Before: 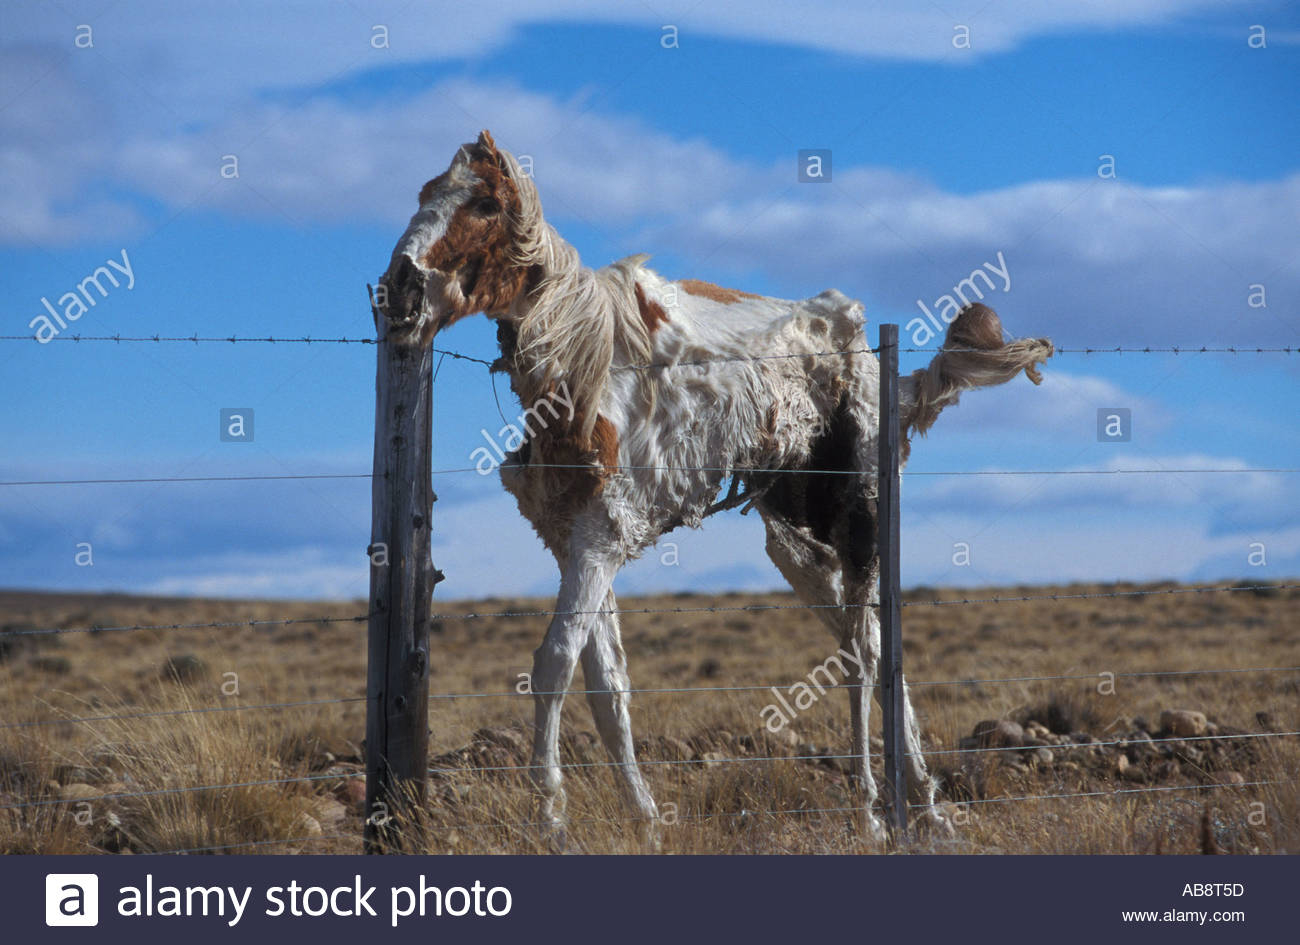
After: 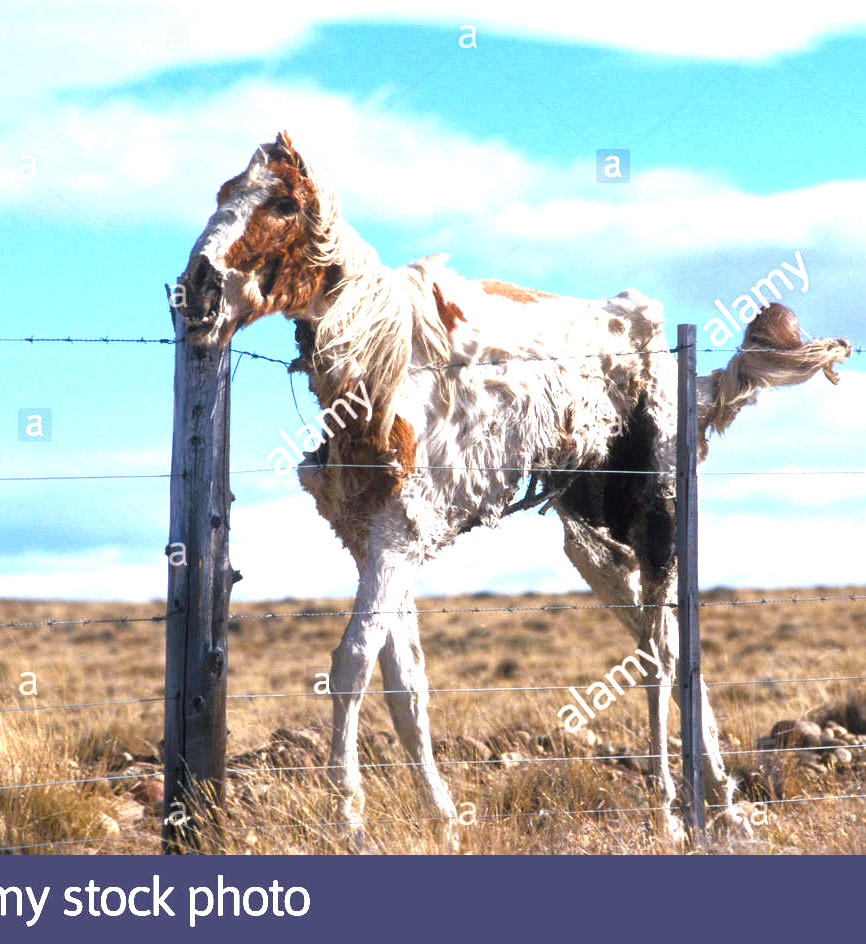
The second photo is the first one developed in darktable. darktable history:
crop and rotate: left 15.546%, right 17.787%
color balance rgb: shadows lift › chroma 1%, shadows lift › hue 217.2°, power › hue 310.8°, highlights gain › chroma 2%, highlights gain › hue 44.4°, global offset › luminance 0.25%, global offset › hue 171.6°, perceptual saturation grading › global saturation 14.09%, perceptual saturation grading › highlights -30%, perceptual saturation grading › shadows 50.67%, global vibrance 25%, contrast 20%
exposure: black level correction 0.001, exposure 1.398 EV, compensate exposure bias true, compensate highlight preservation false
